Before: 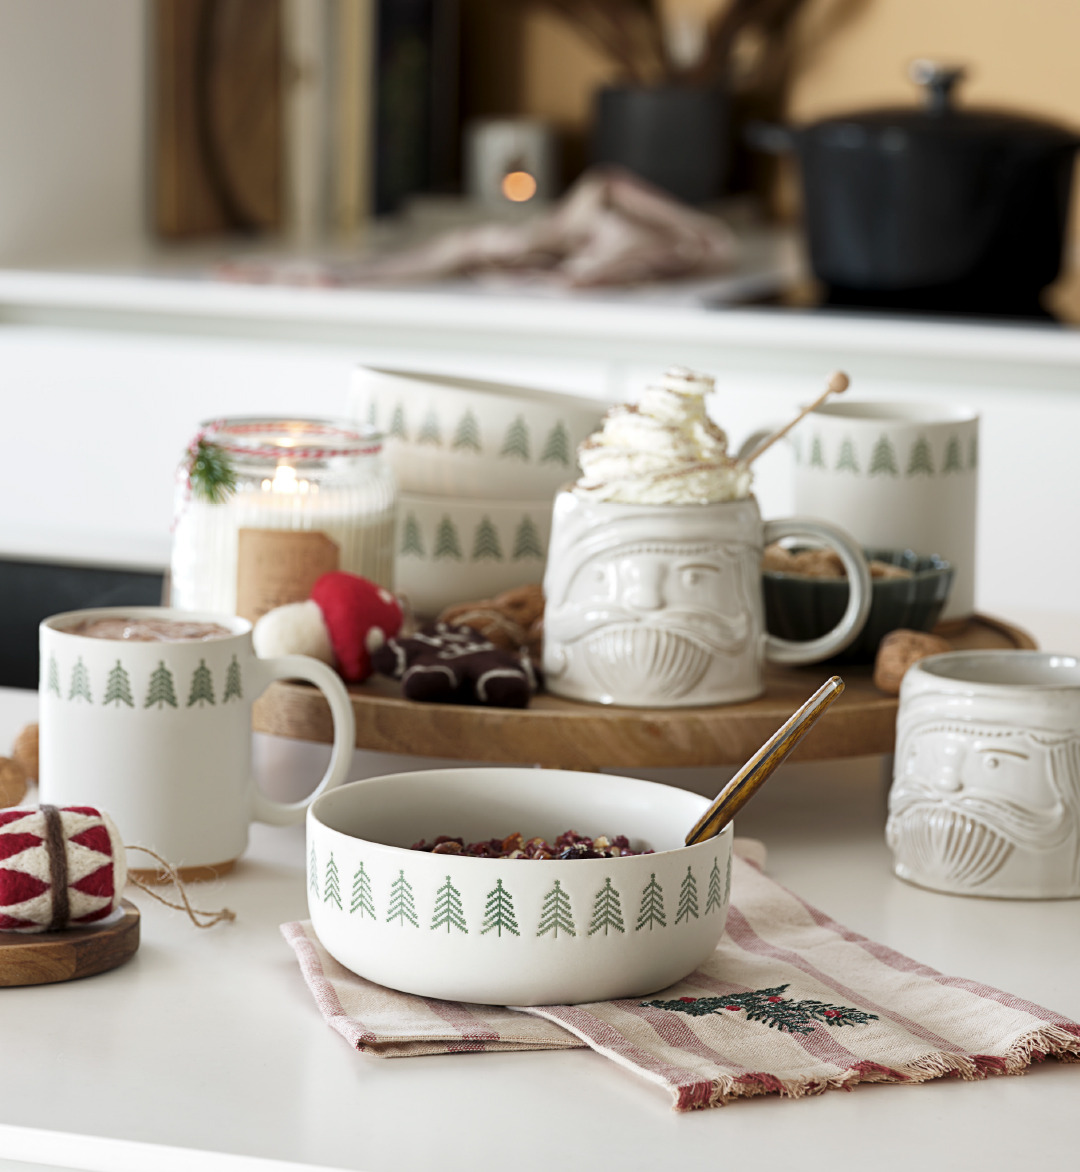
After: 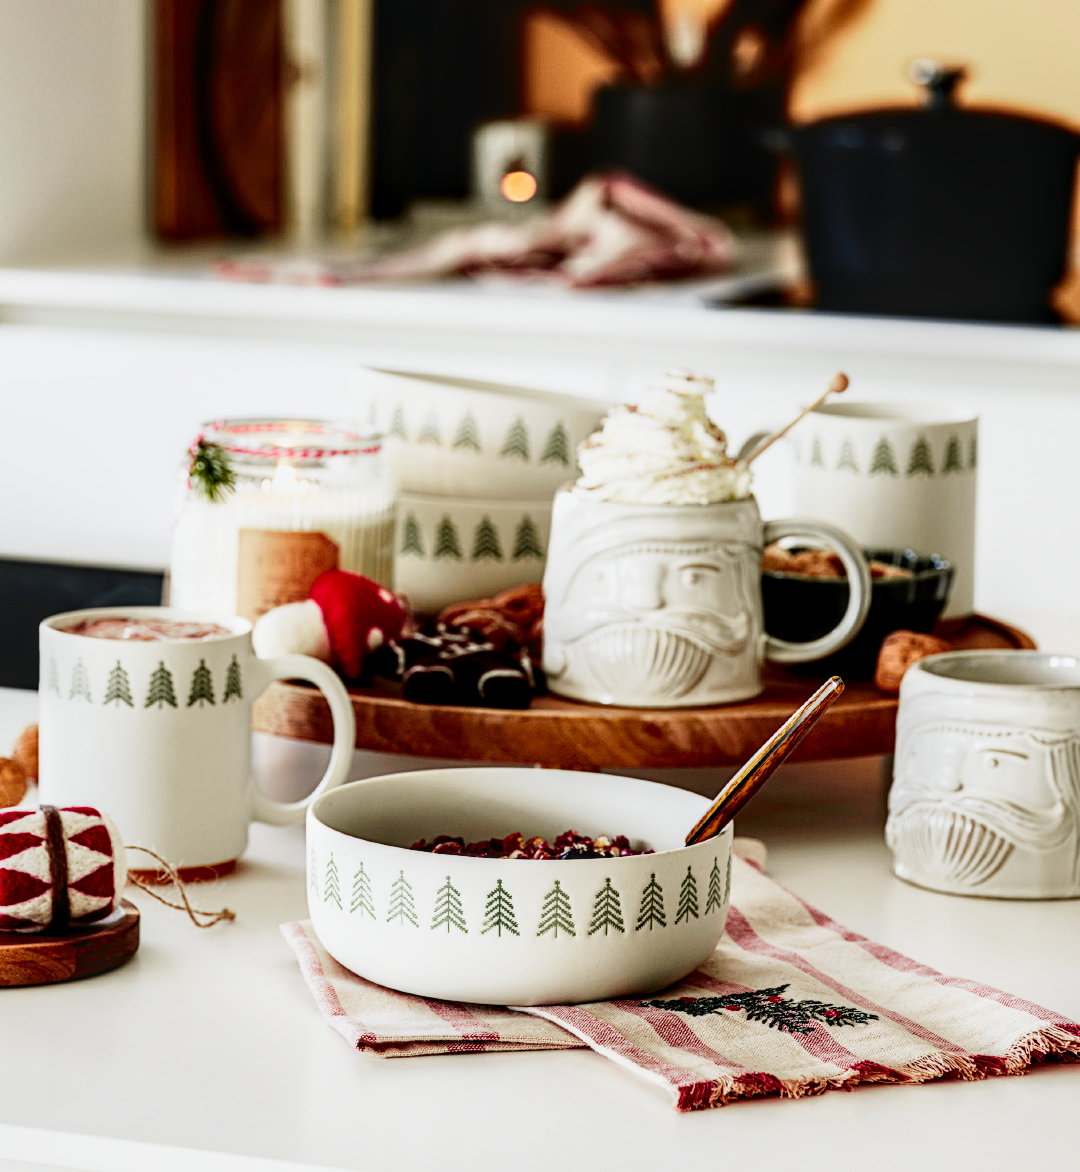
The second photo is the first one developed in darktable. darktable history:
local contrast: detail 150%
sigmoid: contrast 2, skew -0.2, preserve hue 0%, red attenuation 0.1, red rotation 0.035, green attenuation 0.1, green rotation -0.017, blue attenuation 0.15, blue rotation -0.052, base primaries Rec2020
tone curve: curves: ch0 [(0, 0.036) (0.119, 0.115) (0.466, 0.498) (0.715, 0.767) (0.817, 0.865) (1, 0.998)]; ch1 [(0, 0) (0.377, 0.416) (0.44, 0.461) (0.487, 0.49) (0.514, 0.517) (0.536, 0.577) (0.66, 0.724) (1, 1)]; ch2 [(0, 0) (0.38, 0.405) (0.463, 0.443) (0.492, 0.486) (0.526, 0.541) (0.578, 0.598) (0.653, 0.698) (1, 1)], color space Lab, independent channels, preserve colors none
